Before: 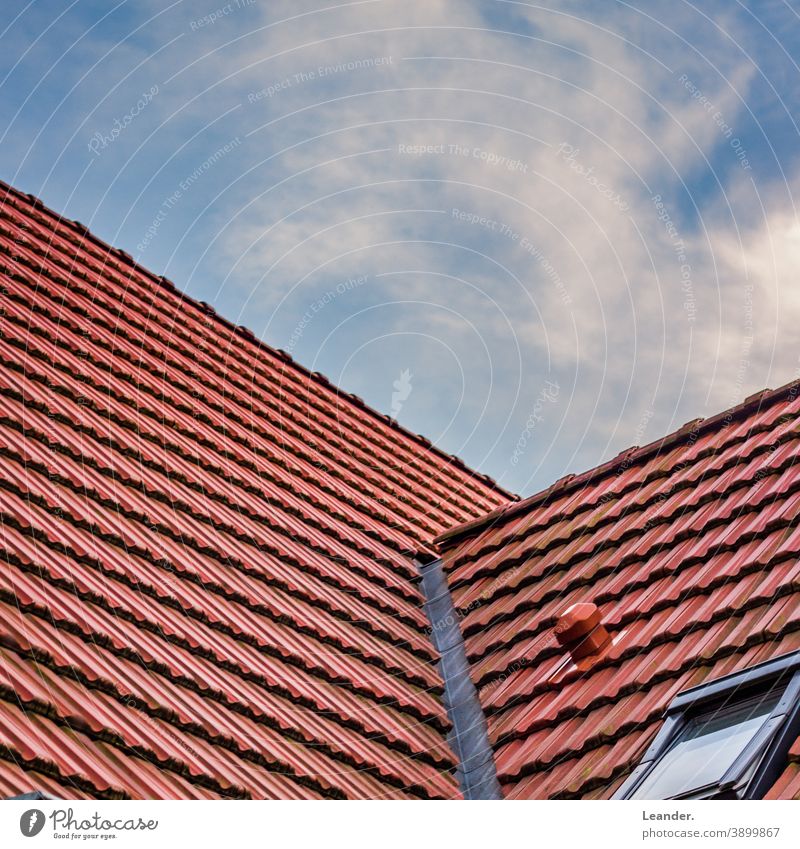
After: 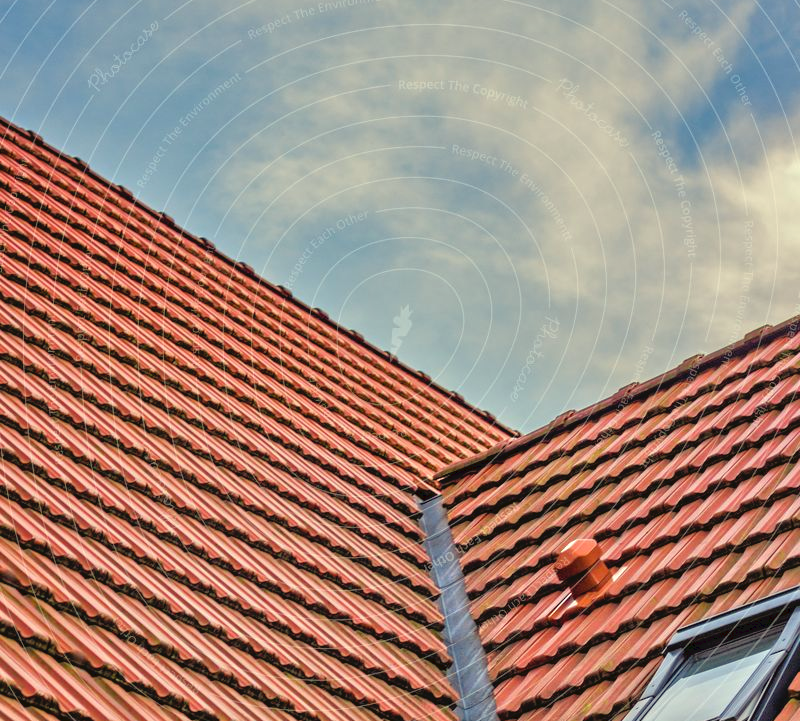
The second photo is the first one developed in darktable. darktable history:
tone curve: curves: ch0 [(0, 0) (0.003, 0.051) (0.011, 0.054) (0.025, 0.056) (0.044, 0.07) (0.069, 0.092) (0.1, 0.119) (0.136, 0.149) (0.177, 0.189) (0.224, 0.231) (0.277, 0.278) (0.335, 0.329) (0.399, 0.386) (0.468, 0.454) (0.543, 0.524) (0.623, 0.603) (0.709, 0.687) (0.801, 0.776) (0.898, 0.878) (1, 1)], preserve colors none
crop: top 7.611%, bottom 7.453%
tone equalizer: -7 EV 0.141 EV, -6 EV 0.606 EV, -5 EV 1.13 EV, -4 EV 1.29 EV, -3 EV 1.14 EV, -2 EV 0.6 EV, -1 EV 0.161 EV, mask exposure compensation -0.503 EV
color correction: highlights a* -5.83, highlights b* 10.95
